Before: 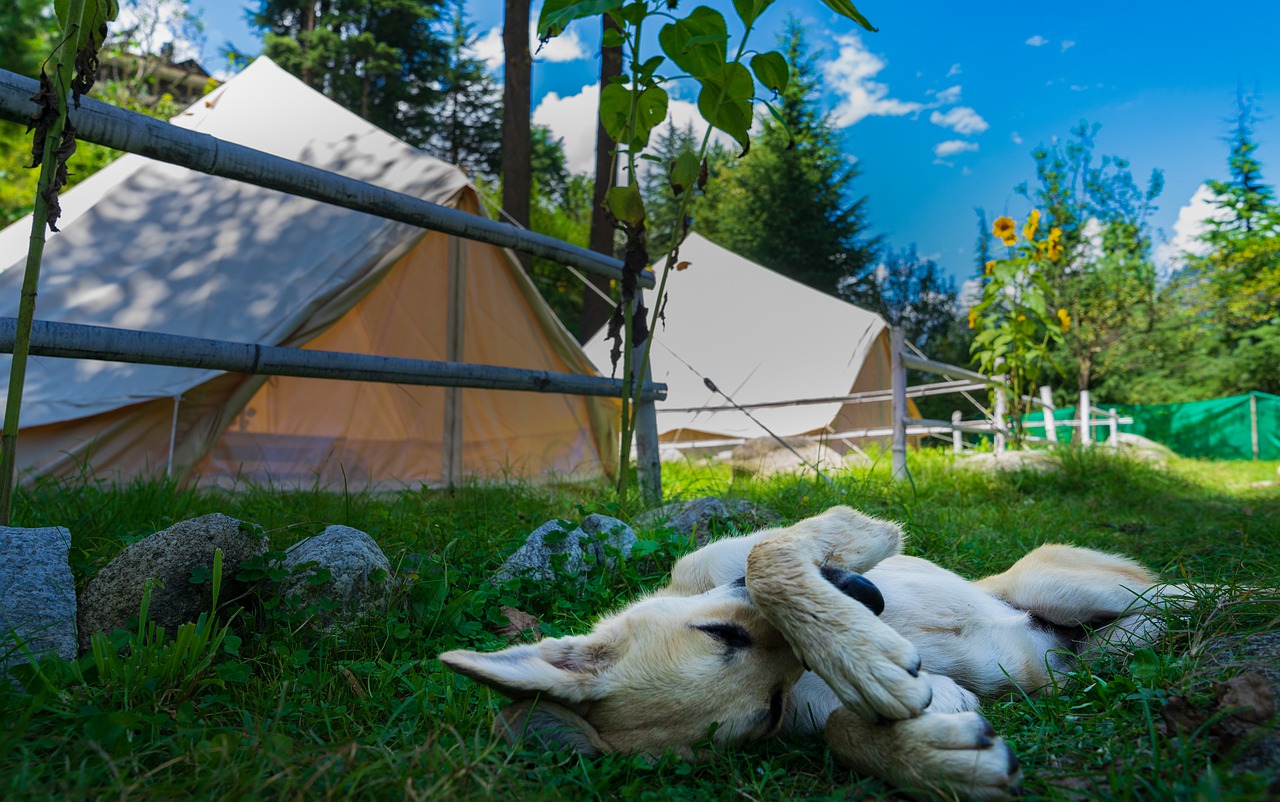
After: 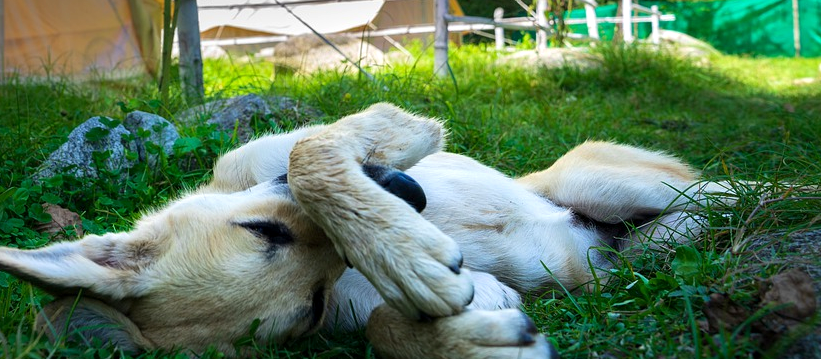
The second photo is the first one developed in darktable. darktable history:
exposure: black level correction 0.001, exposure 0.498 EV, compensate exposure bias true, compensate highlight preservation false
crop and rotate: left 35.819%, top 50.343%, bottom 4.854%
